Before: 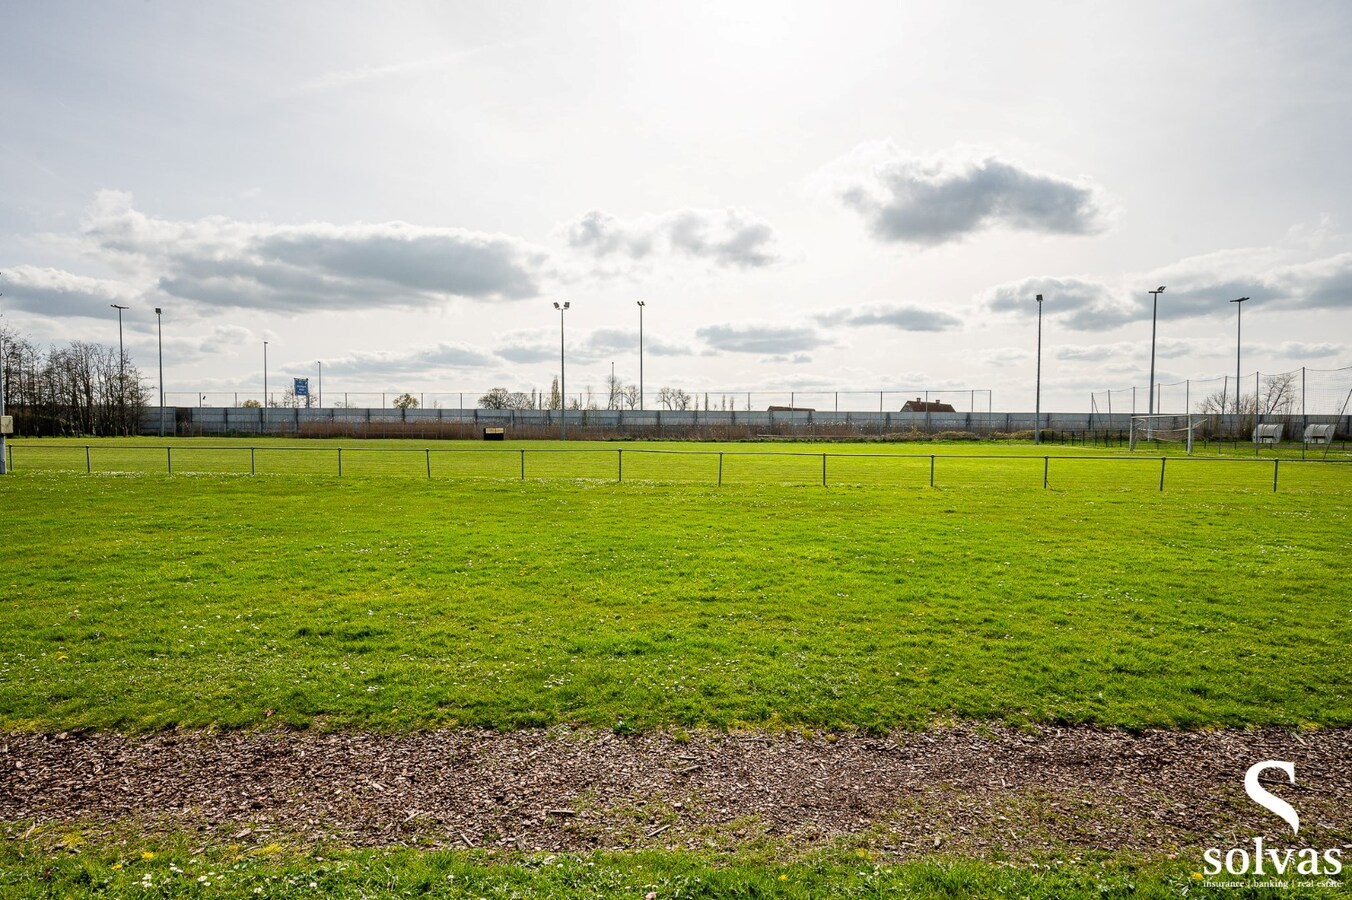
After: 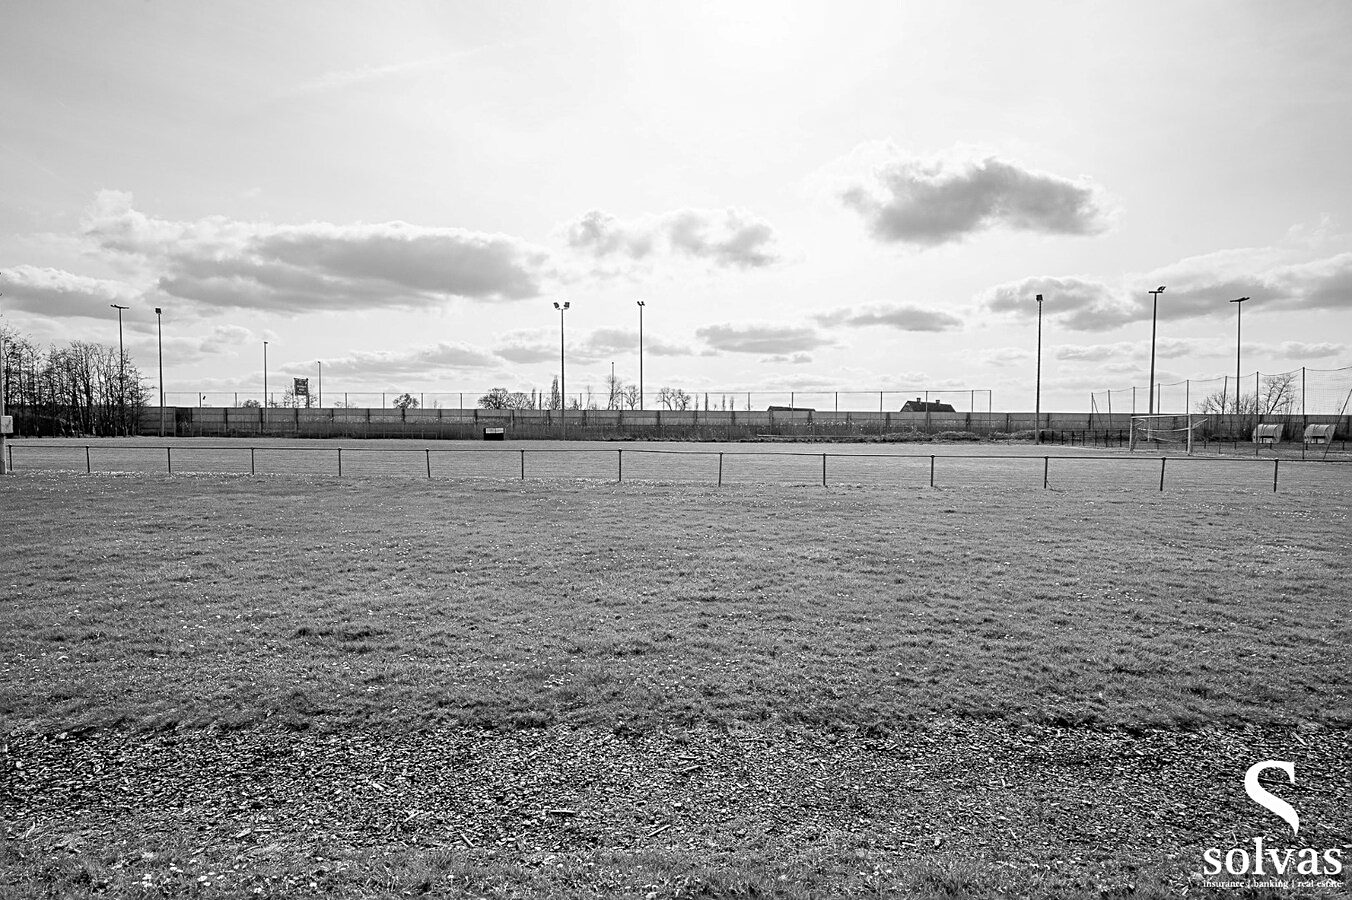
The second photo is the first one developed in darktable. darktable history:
monochrome: a 1.94, b -0.638
sharpen: on, module defaults
color correction: highlights a* -1.43, highlights b* 10.12, shadows a* 0.395, shadows b* 19.35
